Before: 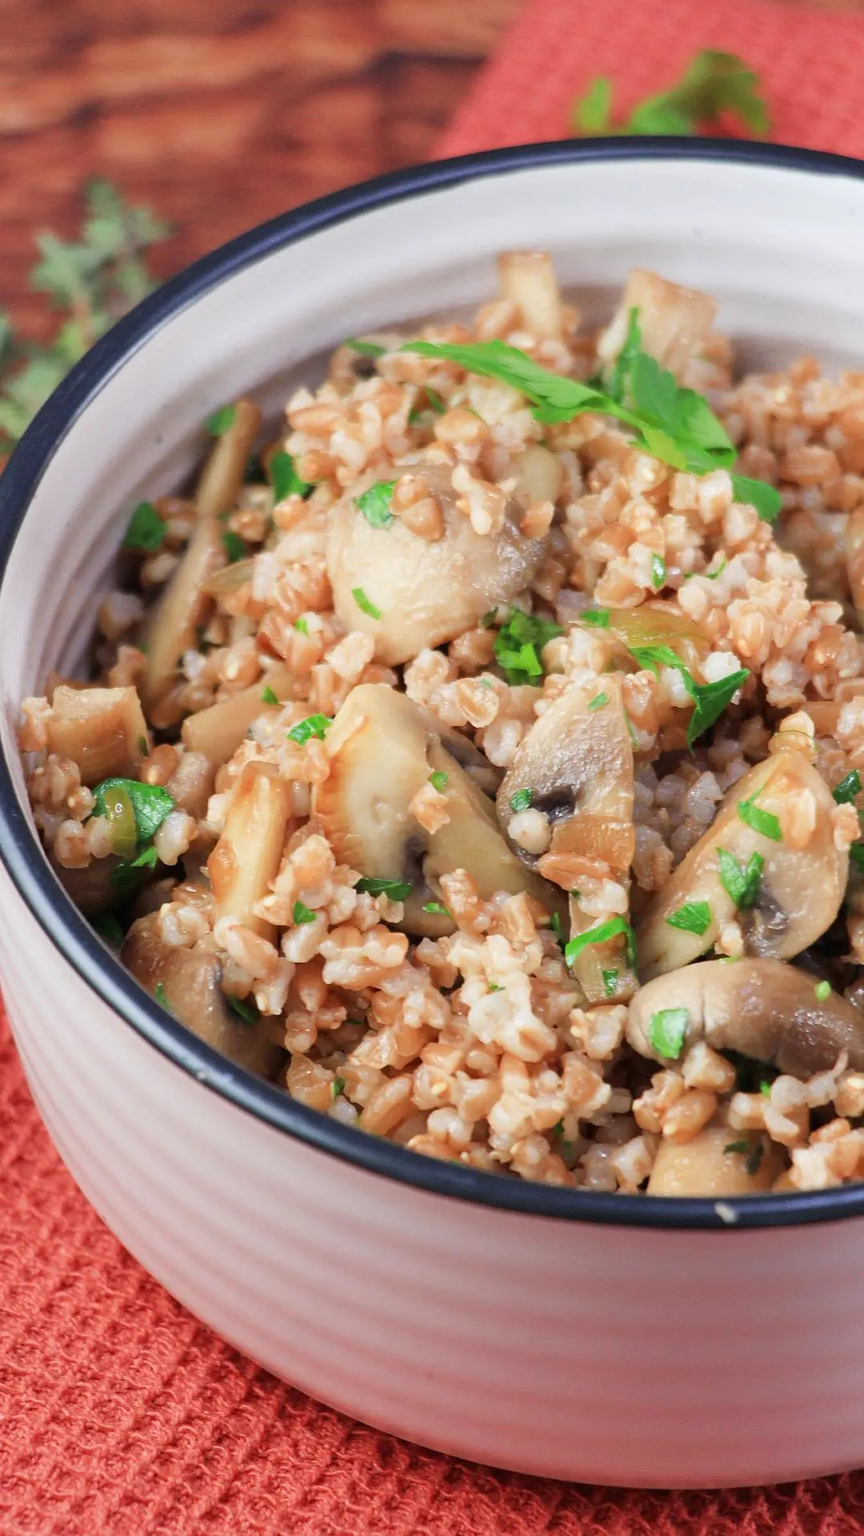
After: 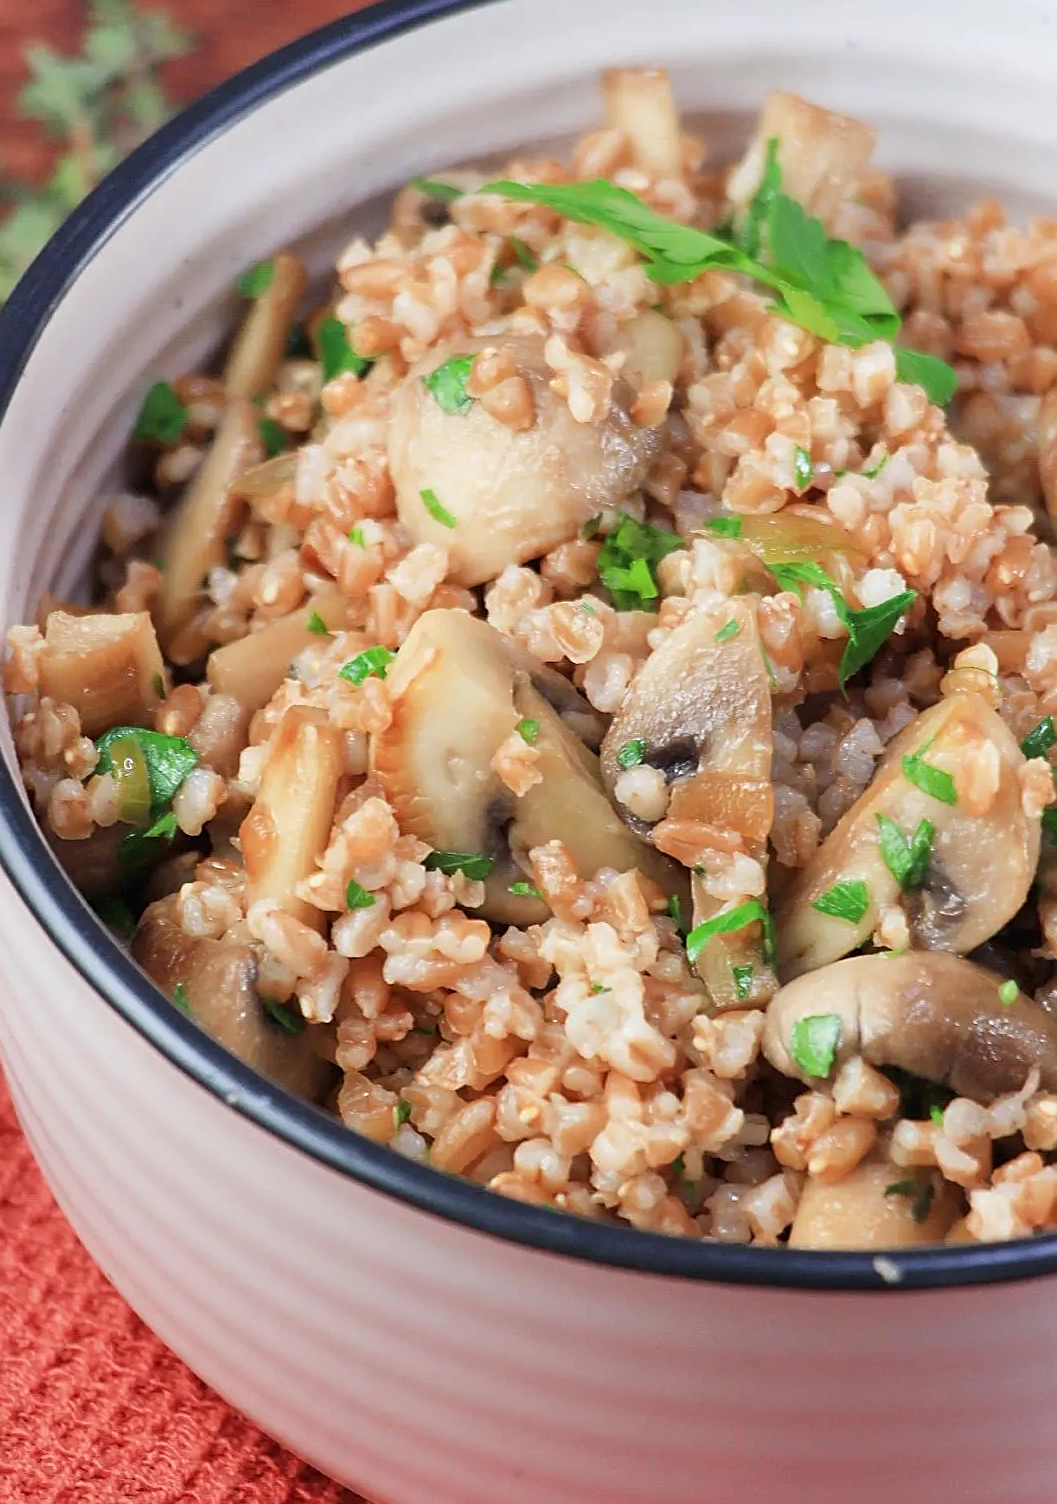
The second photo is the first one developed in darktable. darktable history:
crop and rotate: left 1.89%, top 12.855%, right 0.222%, bottom 8.793%
sharpen: on, module defaults
